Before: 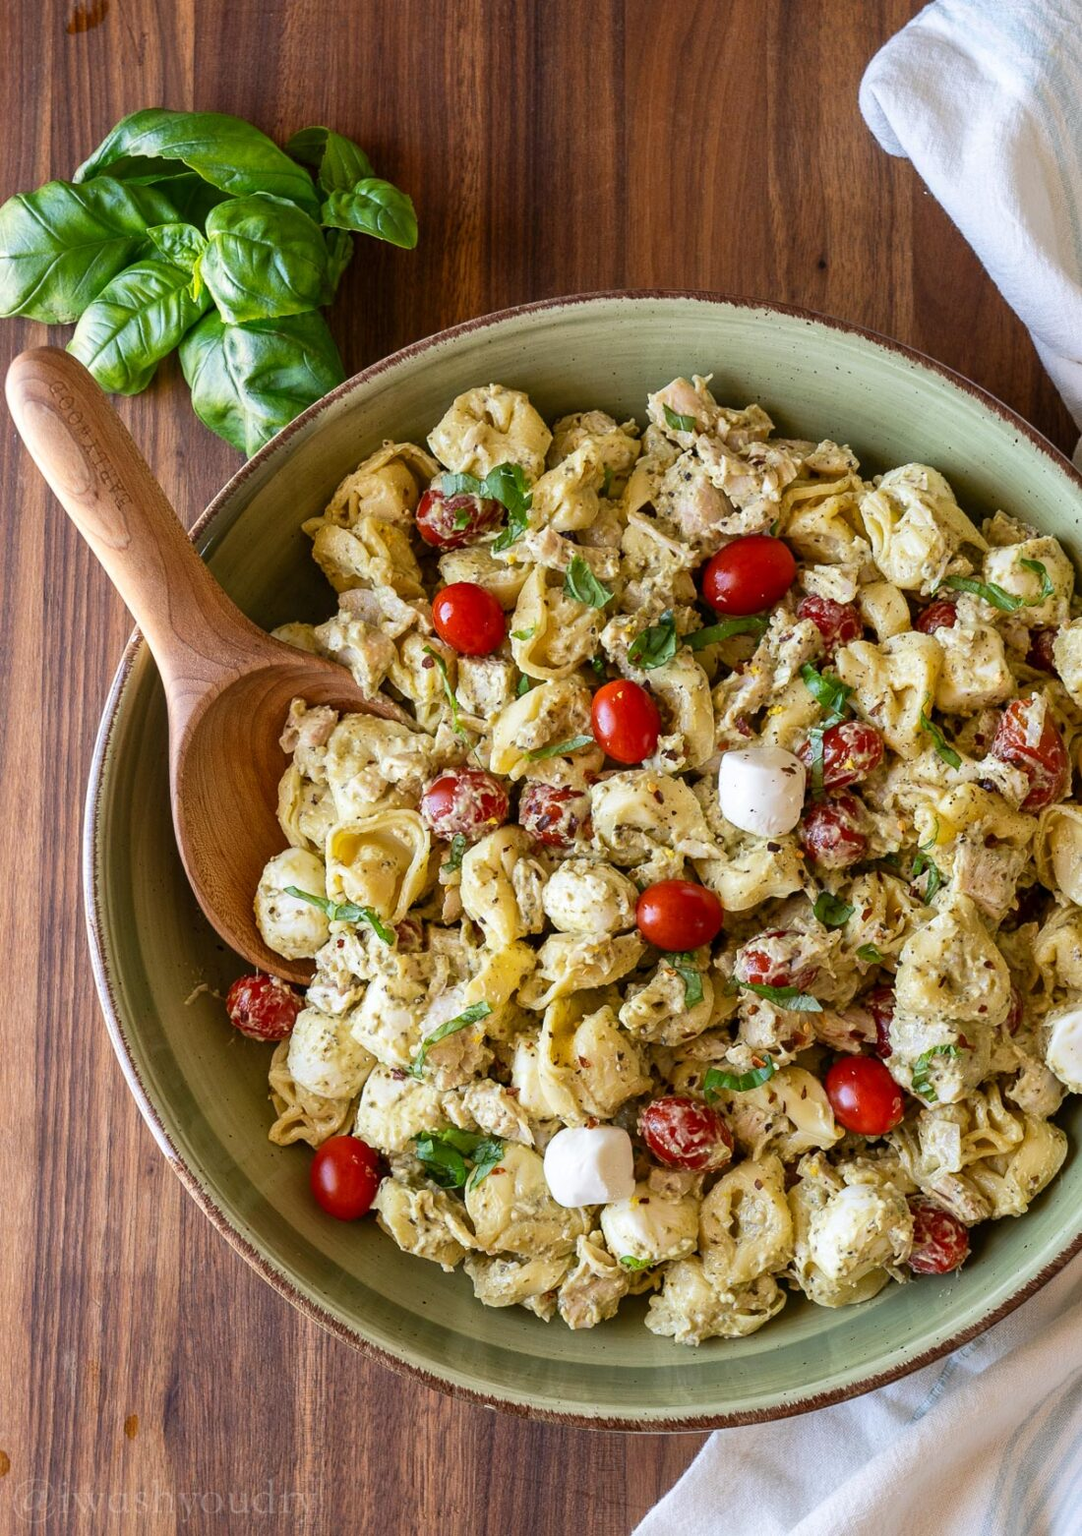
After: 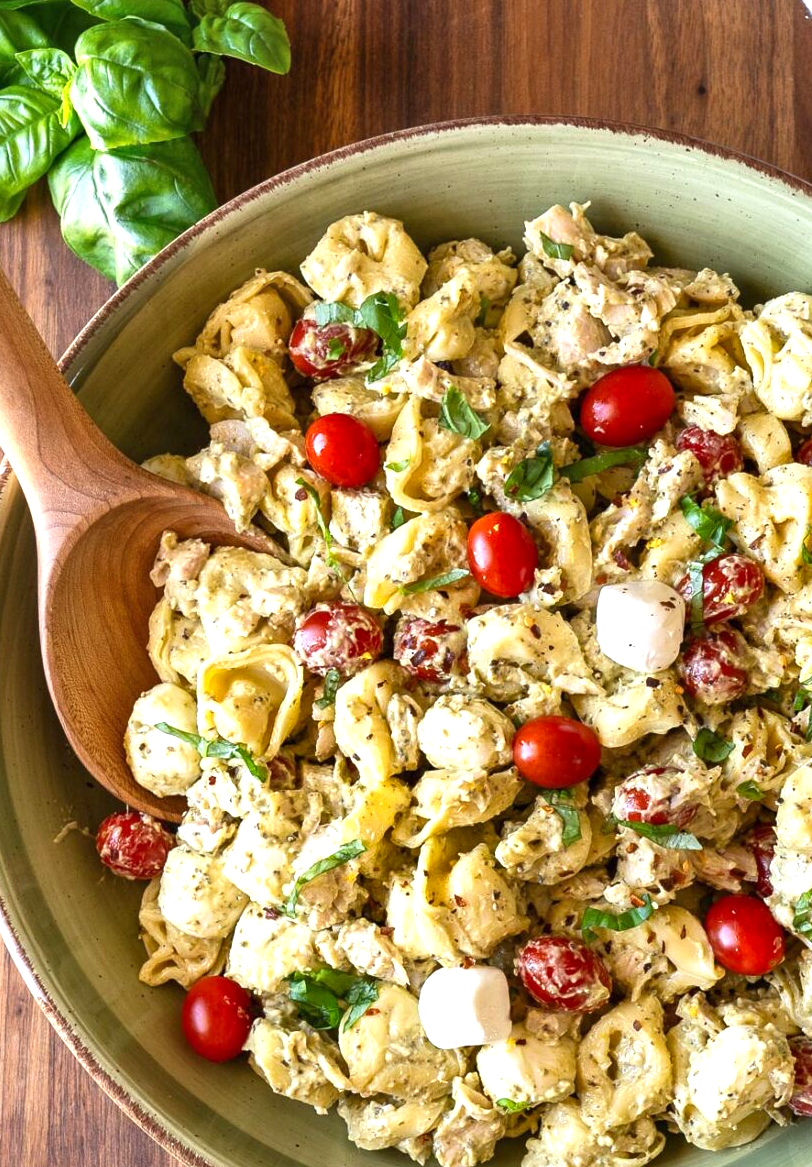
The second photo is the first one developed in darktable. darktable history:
exposure: black level correction 0, exposure 0.697 EV, compensate highlight preservation false
crop and rotate: left 12.192%, top 11.475%, right 13.959%, bottom 13.793%
shadows and highlights: shadows 48.86, highlights -41.7, highlights color adjustment 31.33%, soften with gaussian
